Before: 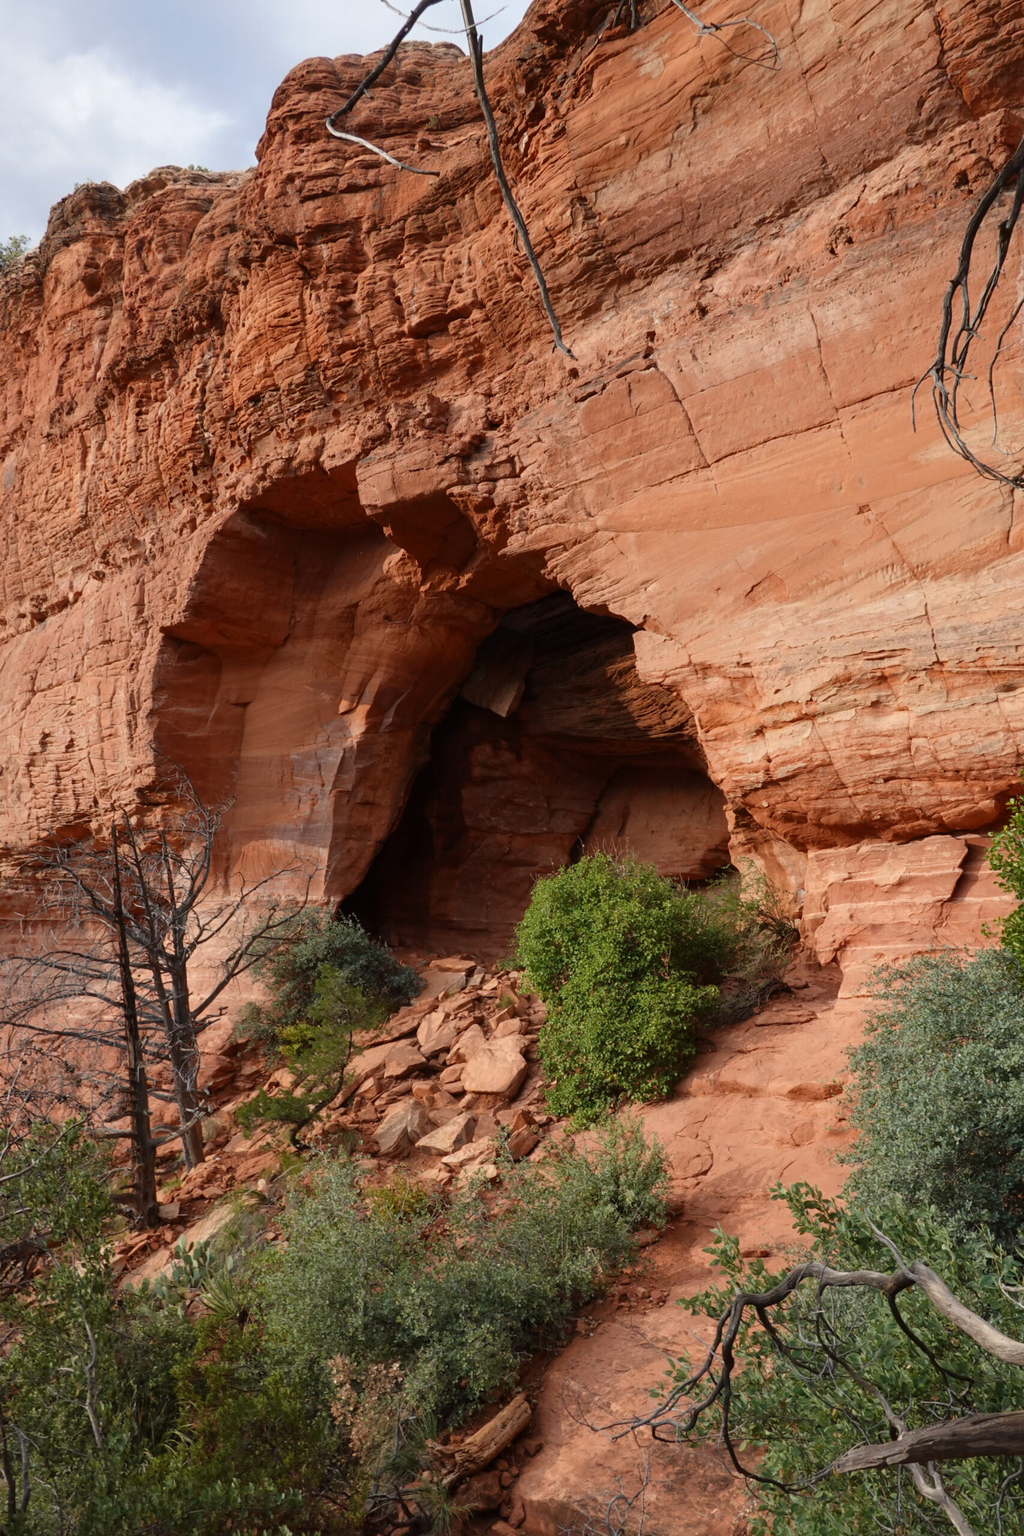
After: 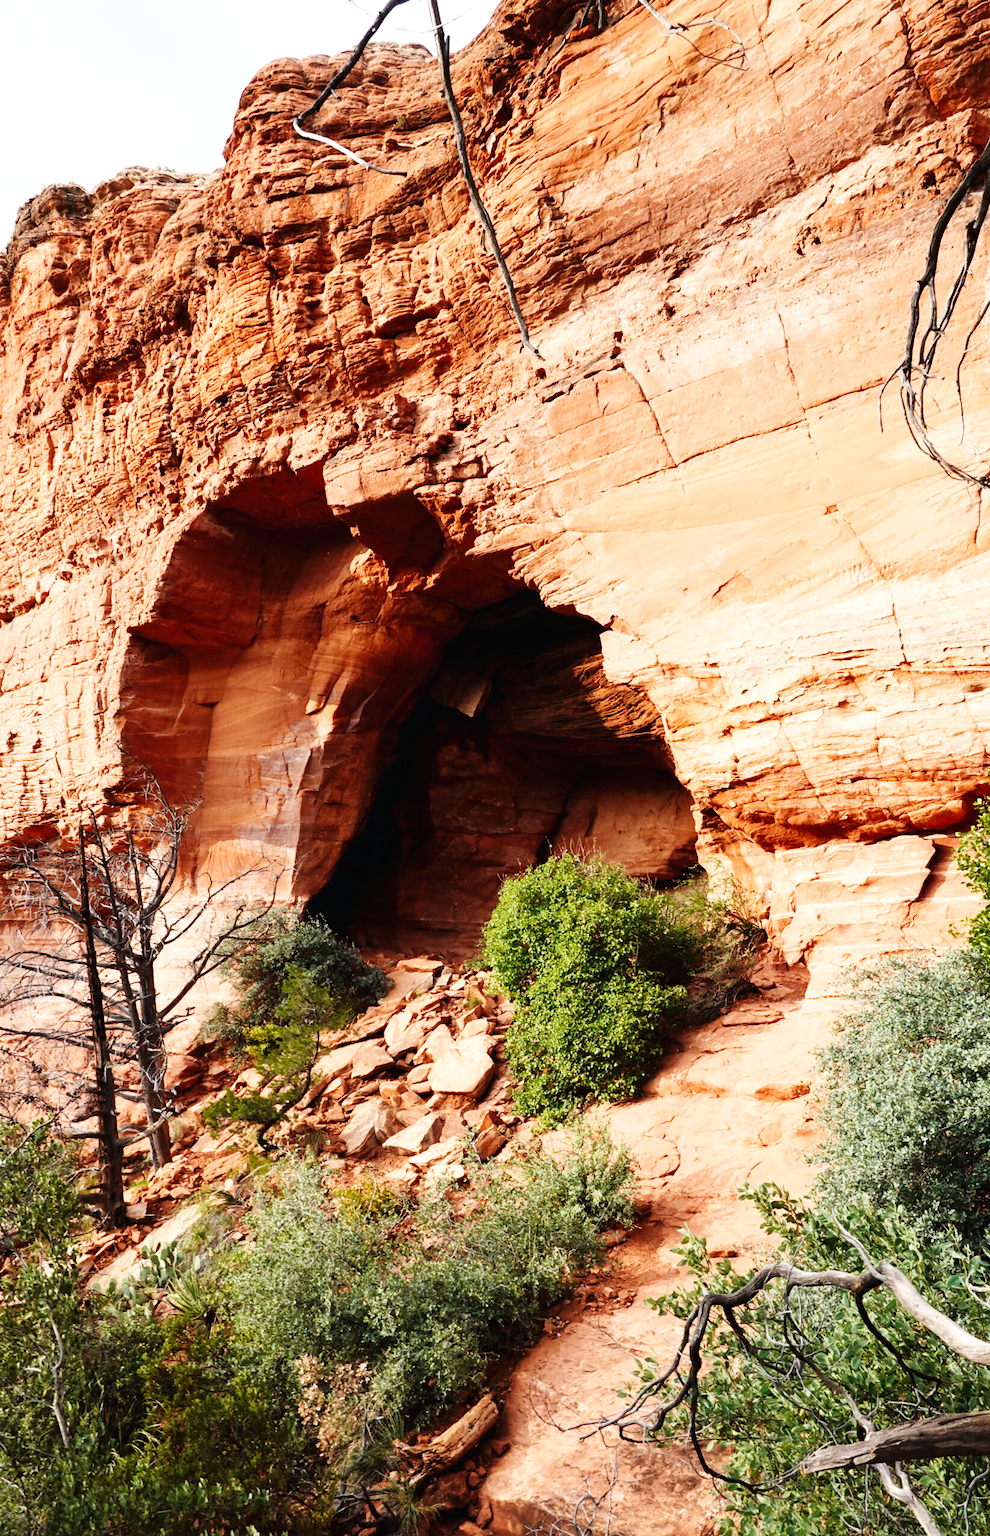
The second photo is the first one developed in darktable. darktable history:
contrast brightness saturation: saturation -0.055
crop and rotate: left 3.231%
base curve: curves: ch0 [(0, 0.003) (0.001, 0.002) (0.006, 0.004) (0.02, 0.022) (0.048, 0.086) (0.094, 0.234) (0.162, 0.431) (0.258, 0.629) (0.385, 0.8) (0.548, 0.918) (0.751, 0.988) (1, 1)], preserve colors none
tone equalizer: -8 EV -0.433 EV, -7 EV -0.409 EV, -6 EV -0.294 EV, -5 EV -0.198 EV, -3 EV 0.224 EV, -2 EV 0.343 EV, -1 EV 0.414 EV, +0 EV 0.4 EV, edges refinement/feathering 500, mask exposure compensation -1.57 EV, preserve details no
